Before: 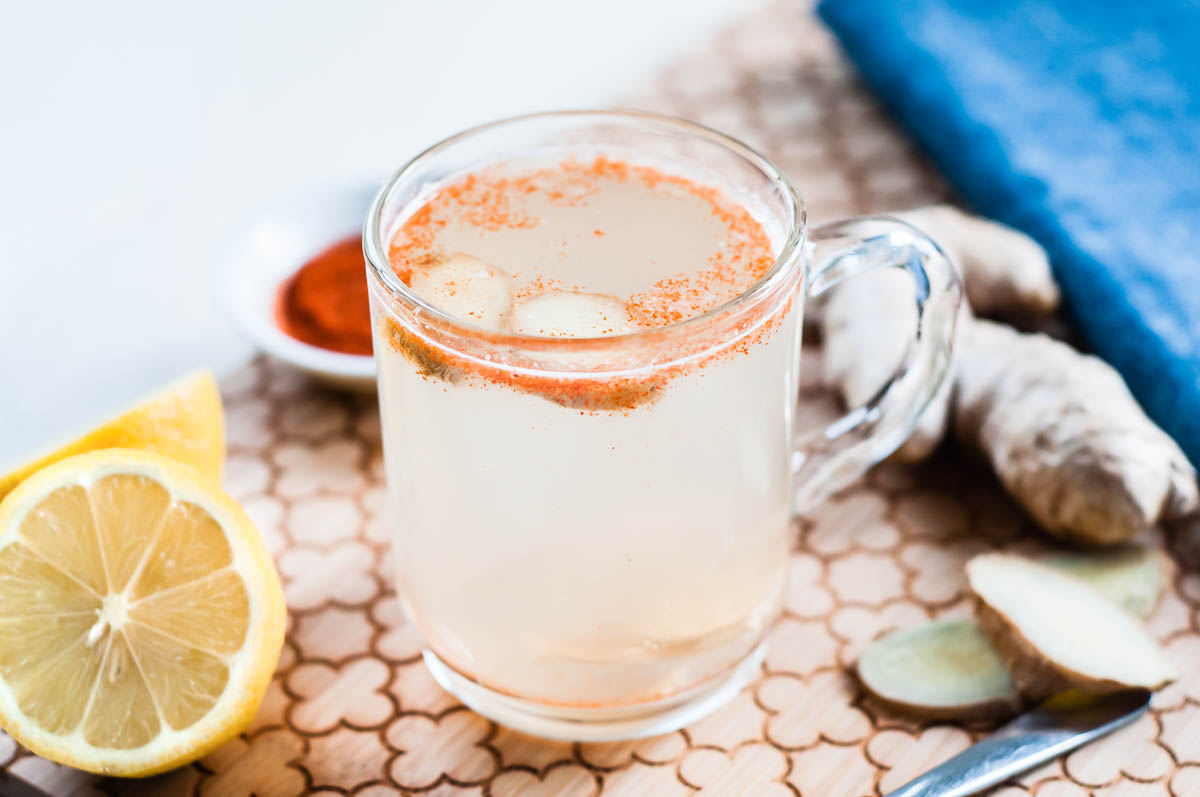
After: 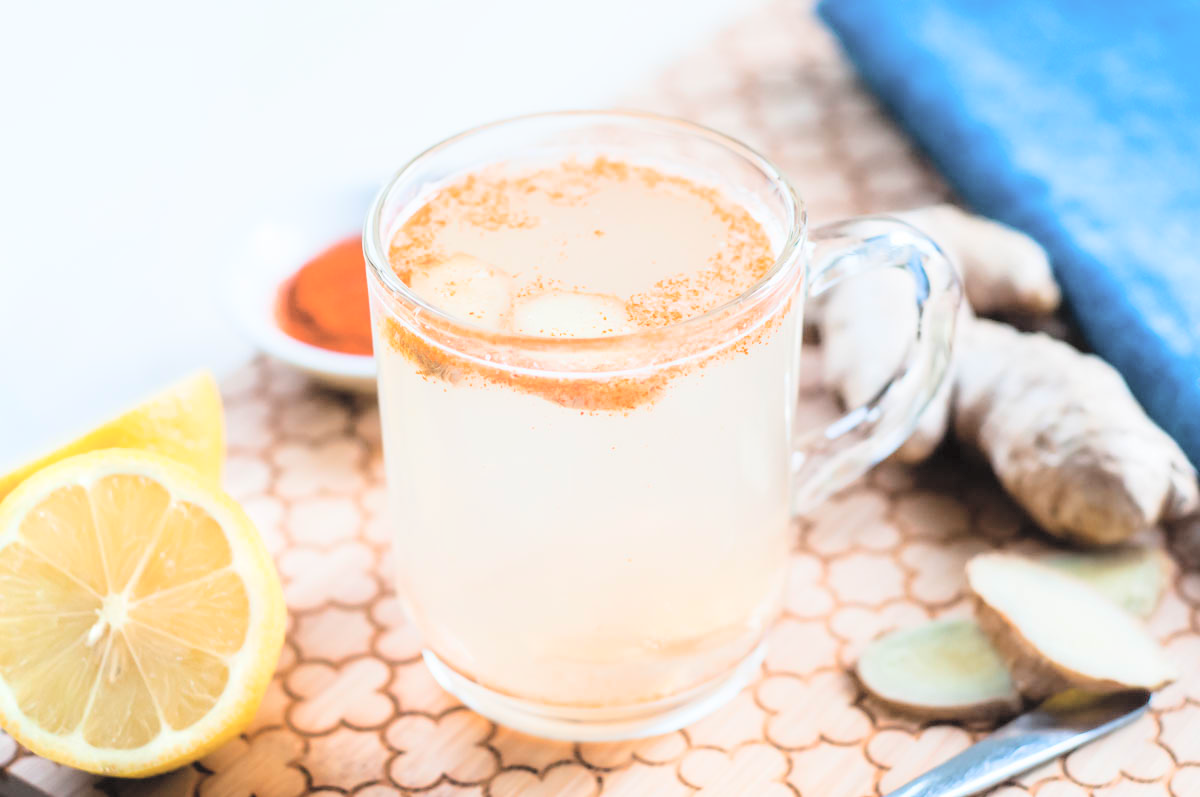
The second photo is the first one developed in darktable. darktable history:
shadows and highlights: shadows -70, highlights 35, soften with gaussian
contrast brightness saturation: brightness 0.28
